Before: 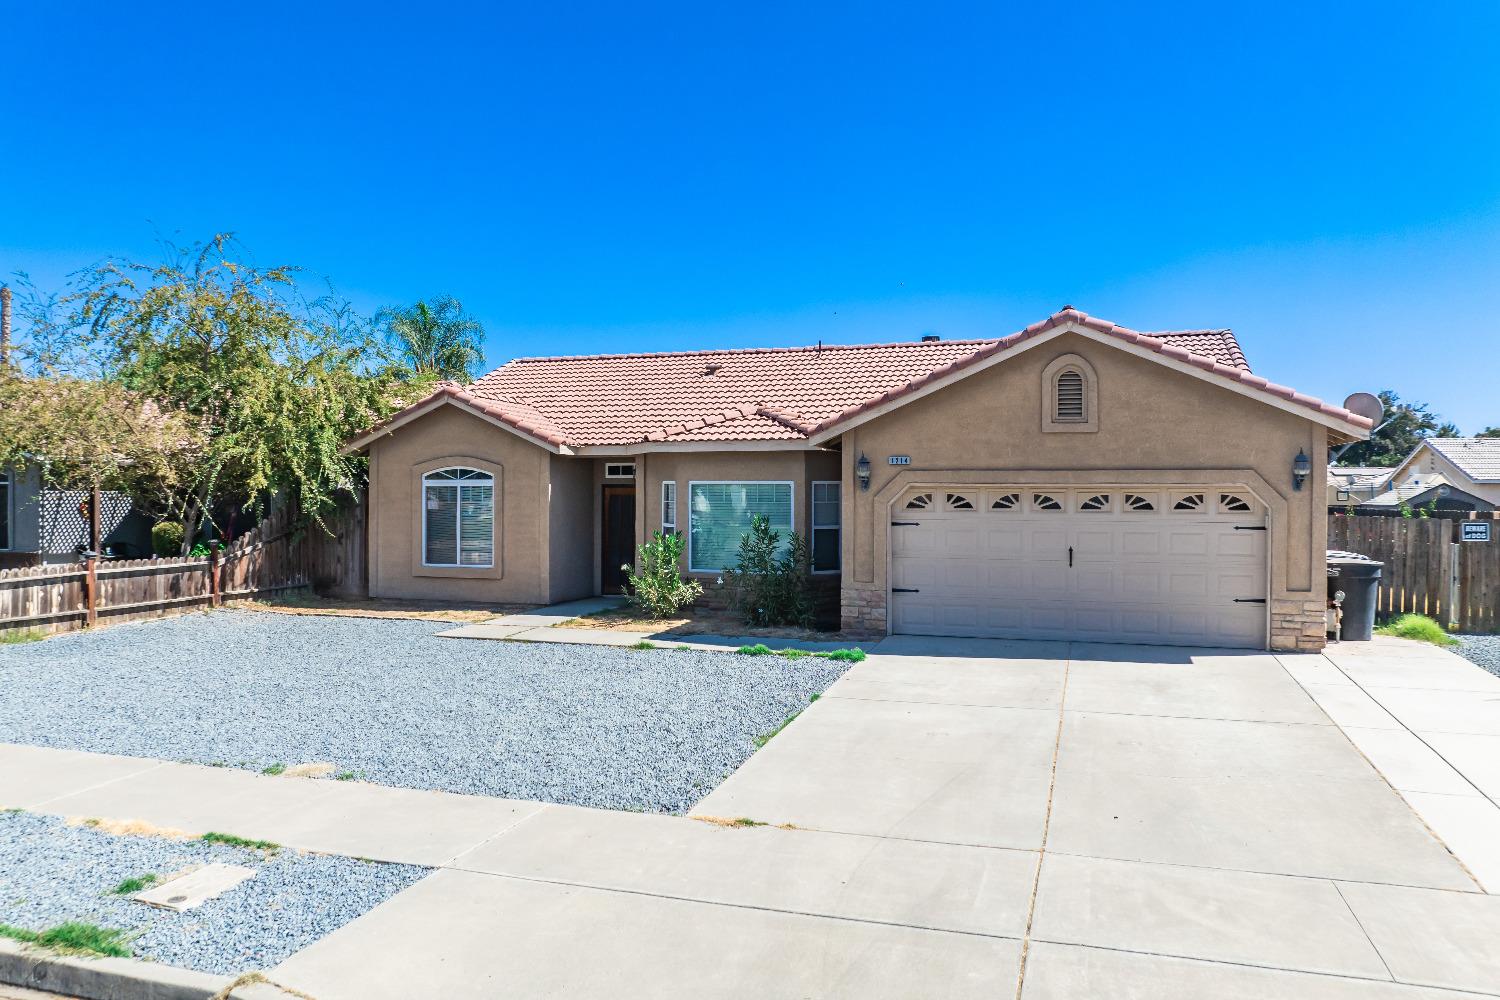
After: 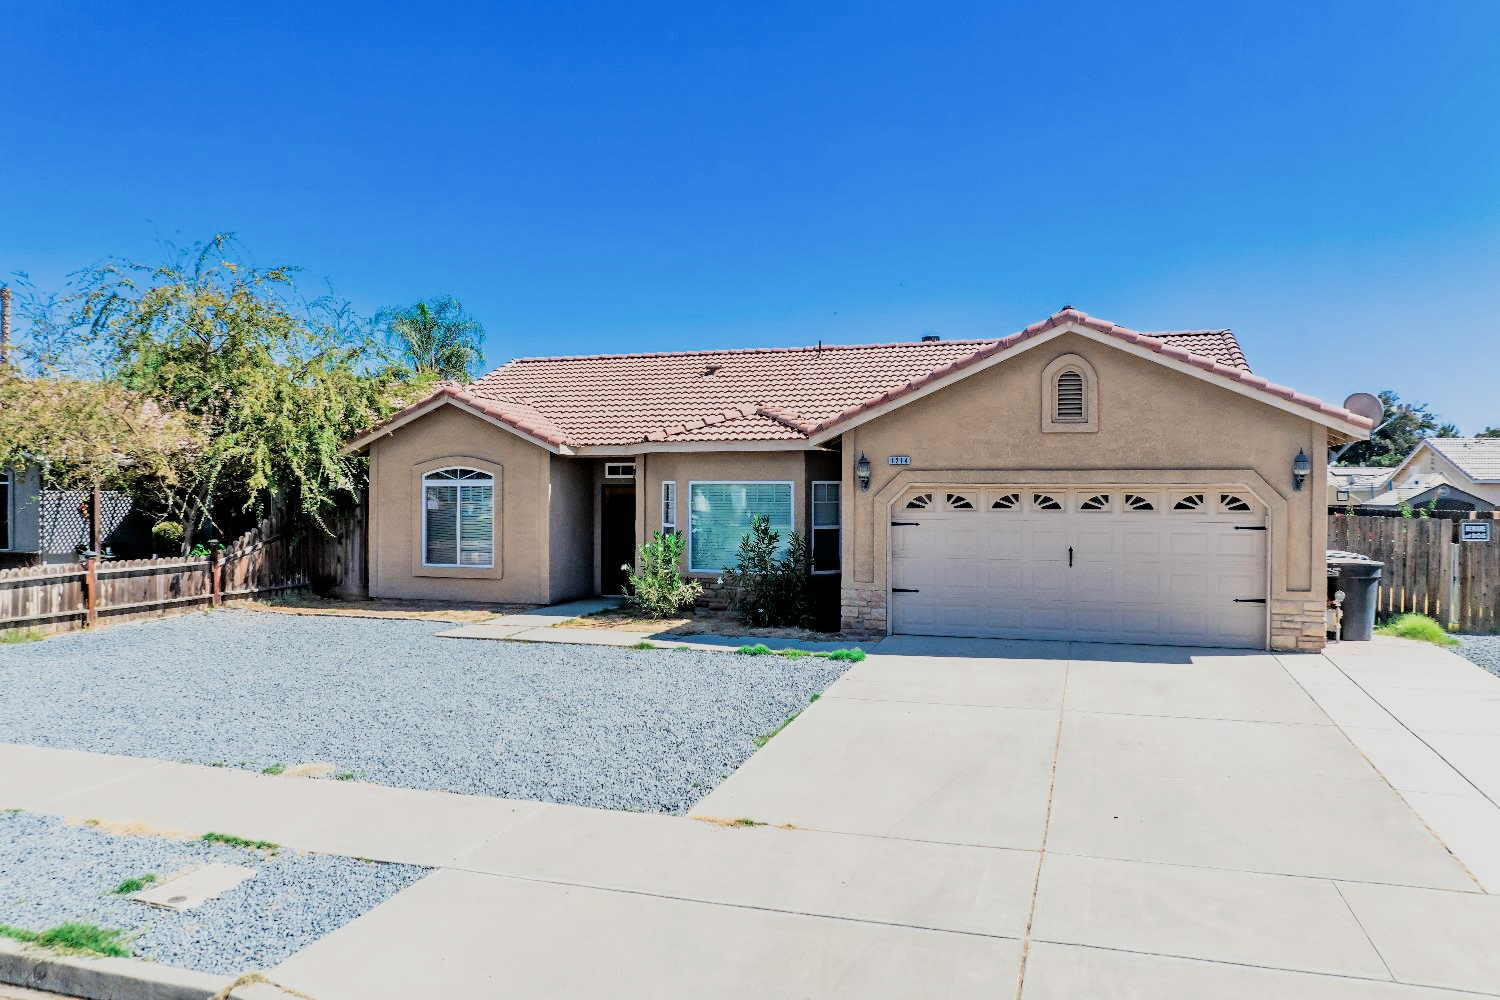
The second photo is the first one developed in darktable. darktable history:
tone equalizer: -8 EV 0.001 EV, -7 EV -0.004 EV, -6 EV 0.009 EV, -5 EV 0.032 EV, -4 EV 0.276 EV, -3 EV 0.644 EV, -2 EV 0.584 EV, -1 EV 0.187 EV, +0 EV 0.024 EV
filmic rgb: black relative exposure -7.65 EV, white relative exposure 4.56 EV, hardness 3.61, contrast 1.25
exposure: black level correction 0.005, exposure 0.001 EV, compensate highlight preservation false
